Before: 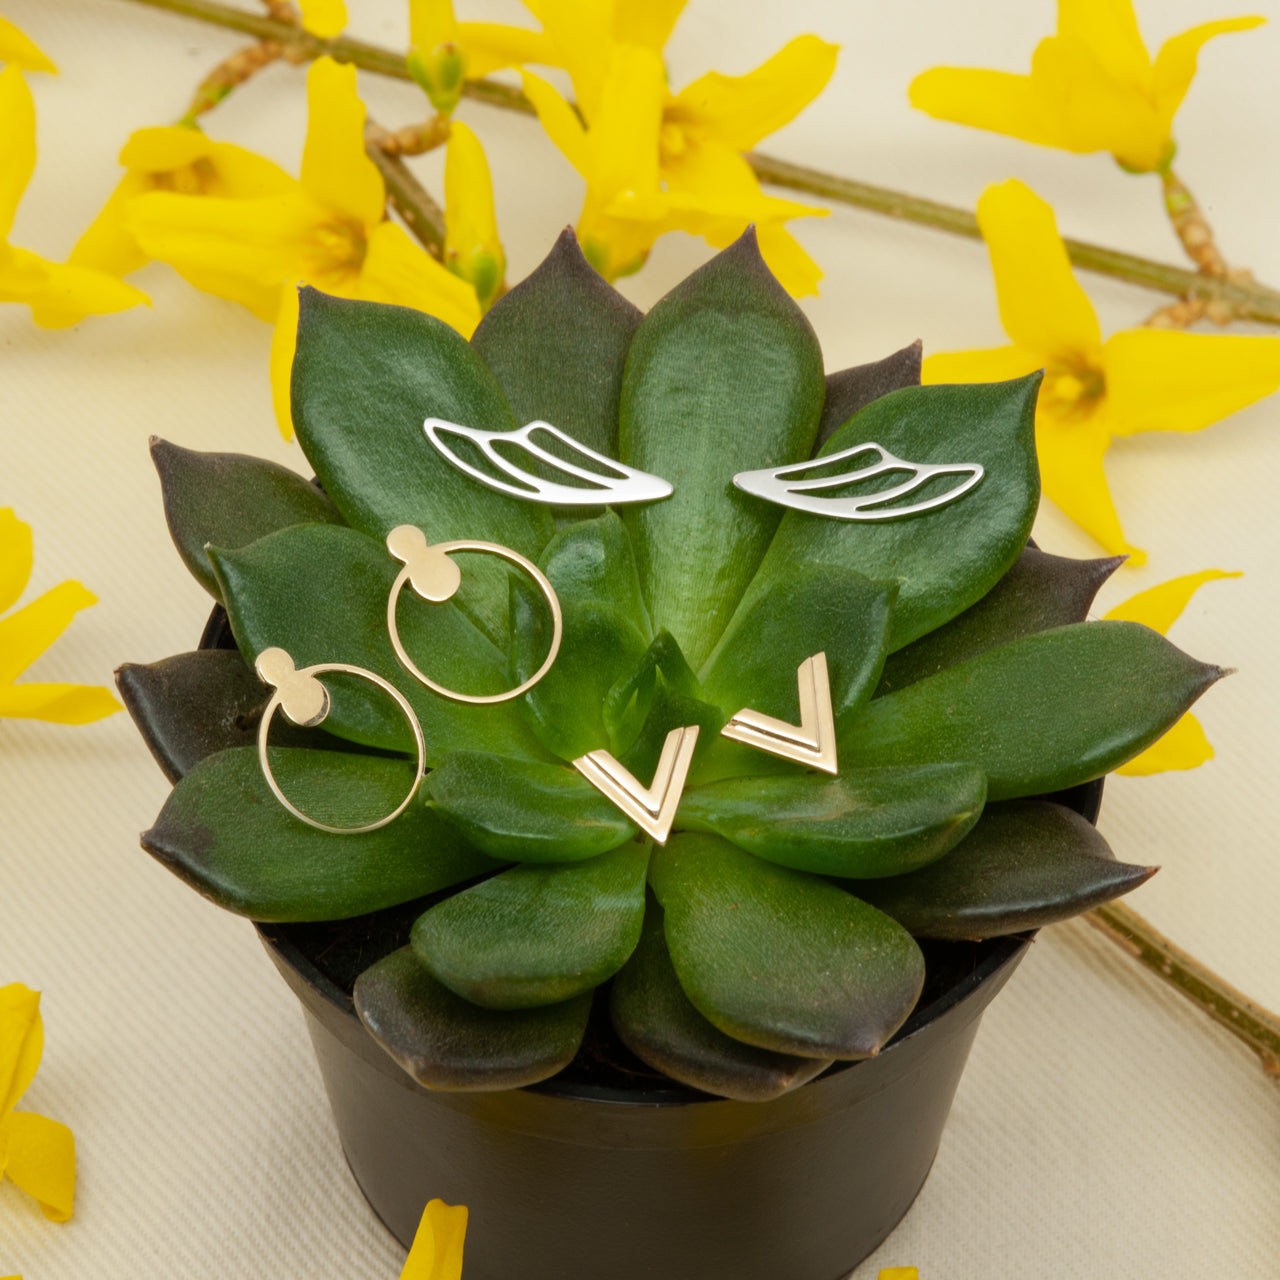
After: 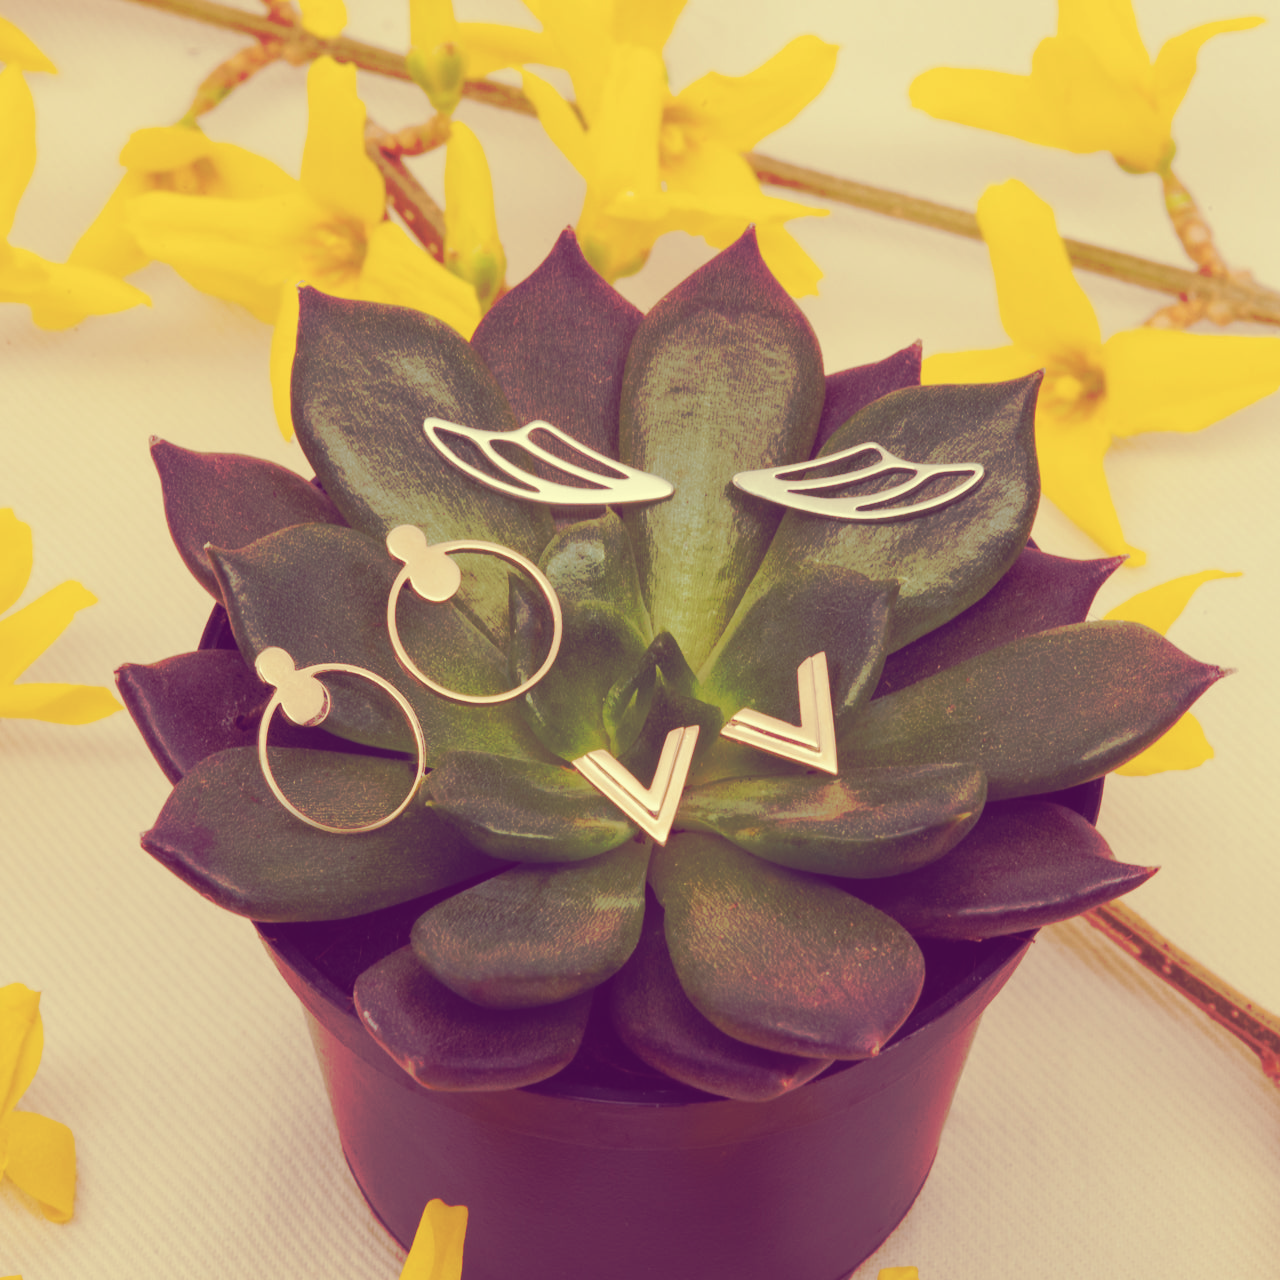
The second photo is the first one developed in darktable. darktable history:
tone curve: curves: ch0 [(0, 0) (0.003, 0.003) (0.011, 0.011) (0.025, 0.024) (0.044, 0.043) (0.069, 0.068) (0.1, 0.098) (0.136, 0.133) (0.177, 0.174) (0.224, 0.22) (0.277, 0.271) (0.335, 0.328) (0.399, 0.391) (0.468, 0.458) (0.543, 0.602) (0.623, 0.672) (0.709, 0.747) (0.801, 0.826) (0.898, 0.911) (1, 1)], preserve colors none
color look up table: target L [95.09, 94.53, 88.98, 86.71, 83.78, 81.09, 78.47, 76.79, 73.55, 62.99, 61.99, 60.84, 52.72, 32.64, 19.11, 200, 83.29, 67.98, 52.37, 52.11, 55.55, 49.95, 44.86, 44.71, 30.78, 18.67, 93.53, 77.07, 77.31, 61.84, 61.65, 57.05, 54.98, 49.56, 43.78, 45.58, 37.8, 31.52, 25.31, 31.08, 28.02, 21.62, 18.26, 89.5, 73.73, 69.84, 57.88, 41.89, 37.96], target a [-11.22, -14.74, -33.93, -67.93, -60.37, -1.185, -17.74, 3.258, -47.26, -44.33, -10.1, -11.38, -28.81, 16.16, 21.32, 0, 4.052, 39.86, 79.8, 78.31, 19.99, 27.49, 69.92, 56.61, 50.8, 40.58, -1.047, 29.81, 10.6, 69.82, 27.86, 8.237, 21.69, -1.92, 67.23, 47.66, 63.89, 16.61, 39.4, 34.05, 50.1, 45.66, 34.72, -22.55, -5.292, -34.14, -28.36, -3.951, 10.16], target b [46.2, 64.91, 24.8, 57.28, 34.65, 28.3, 29.36, 44.7, 16.52, 33.83, 44.24, 27.47, 11.92, 3.477, -18.65, 0, 63.08, 30.57, 3.687, 35.14, 37.99, 8.388, 1.641, 23.97, 6.562, -16.89, 26.02, 10.75, 4.549, -19.2, -17.65, -20.05, -8.476, -39.49, -47.77, -3.004, -29.77, -40.79, -60.66, -15.28, -13.84, -42.11, -30.67, 18.66, 4.856, -5.893, -4.587, -23.9, -10.15], num patches 49
